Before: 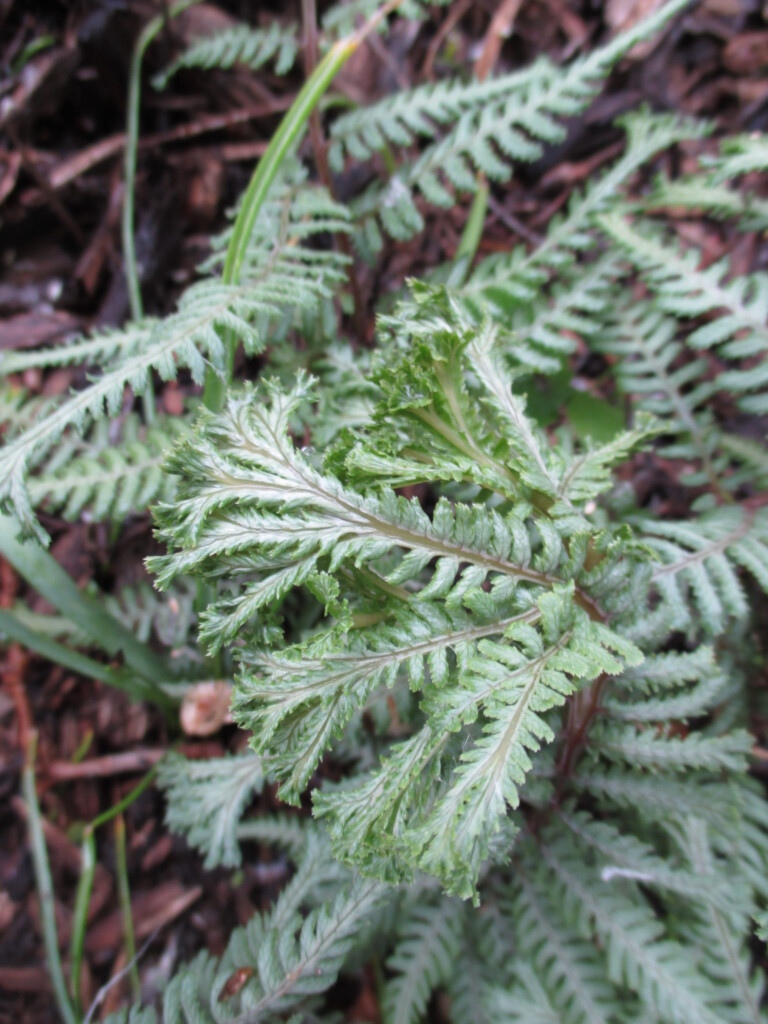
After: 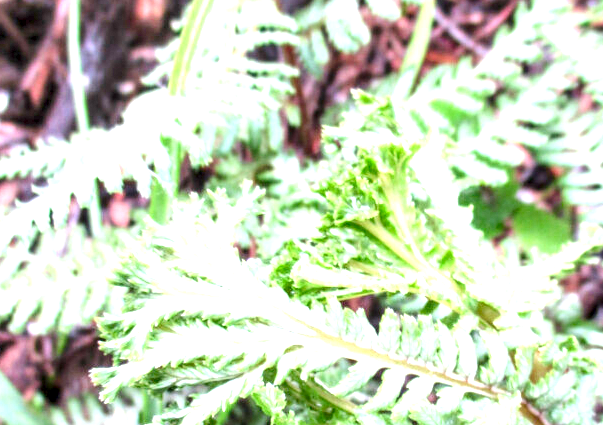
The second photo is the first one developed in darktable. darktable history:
shadows and highlights: shadows 75, highlights -25, soften with gaussian
crop: left 7.036%, top 18.398%, right 14.379%, bottom 40.043%
local contrast: highlights 19%, detail 186%
exposure: exposure 2 EV, compensate exposure bias true, compensate highlight preservation false
color balance rgb: perceptual saturation grading › global saturation 20%, perceptual saturation grading › highlights -25%, perceptual saturation grading › shadows 50%
contrast brightness saturation: contrast 0.1, brightness 0.3, saturation 0.14
